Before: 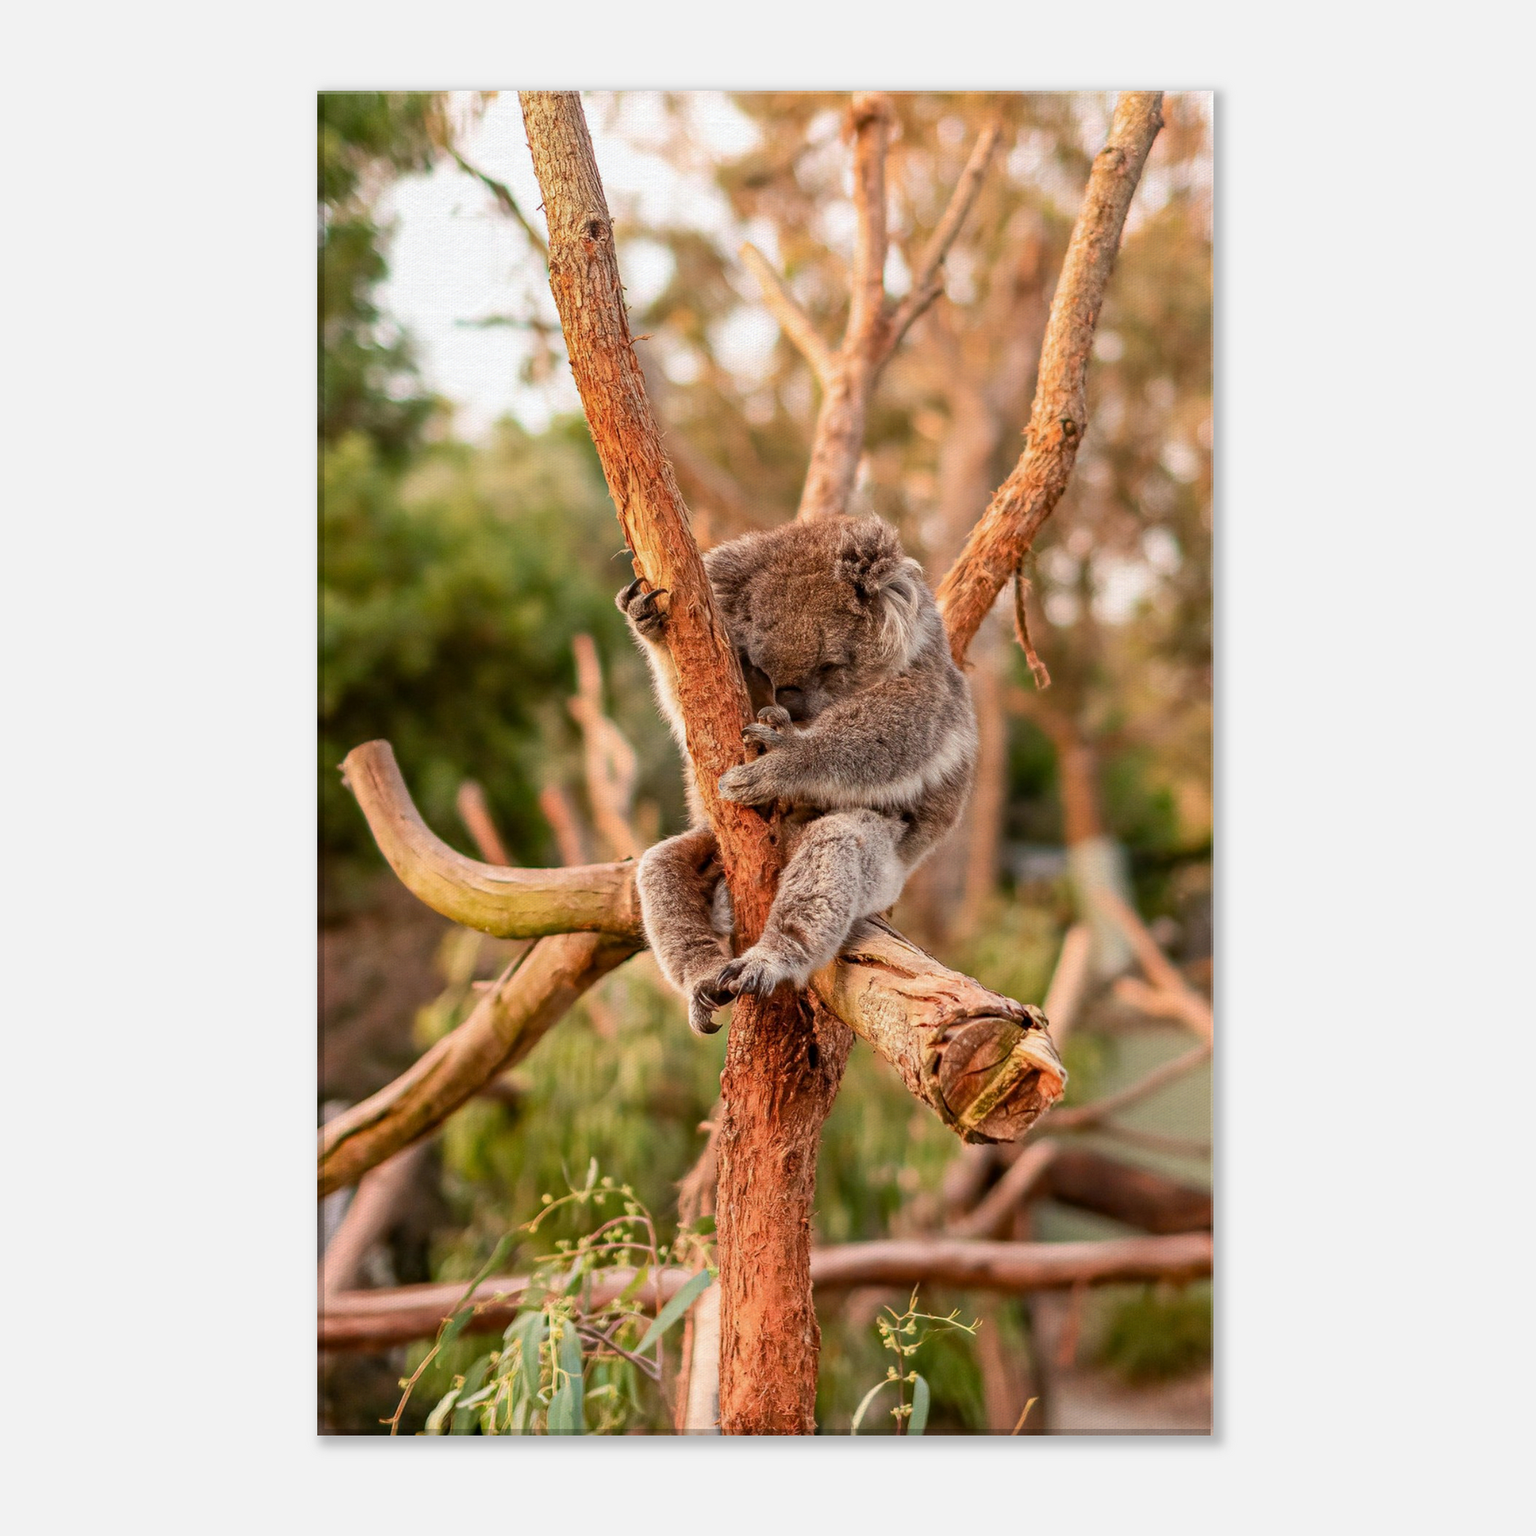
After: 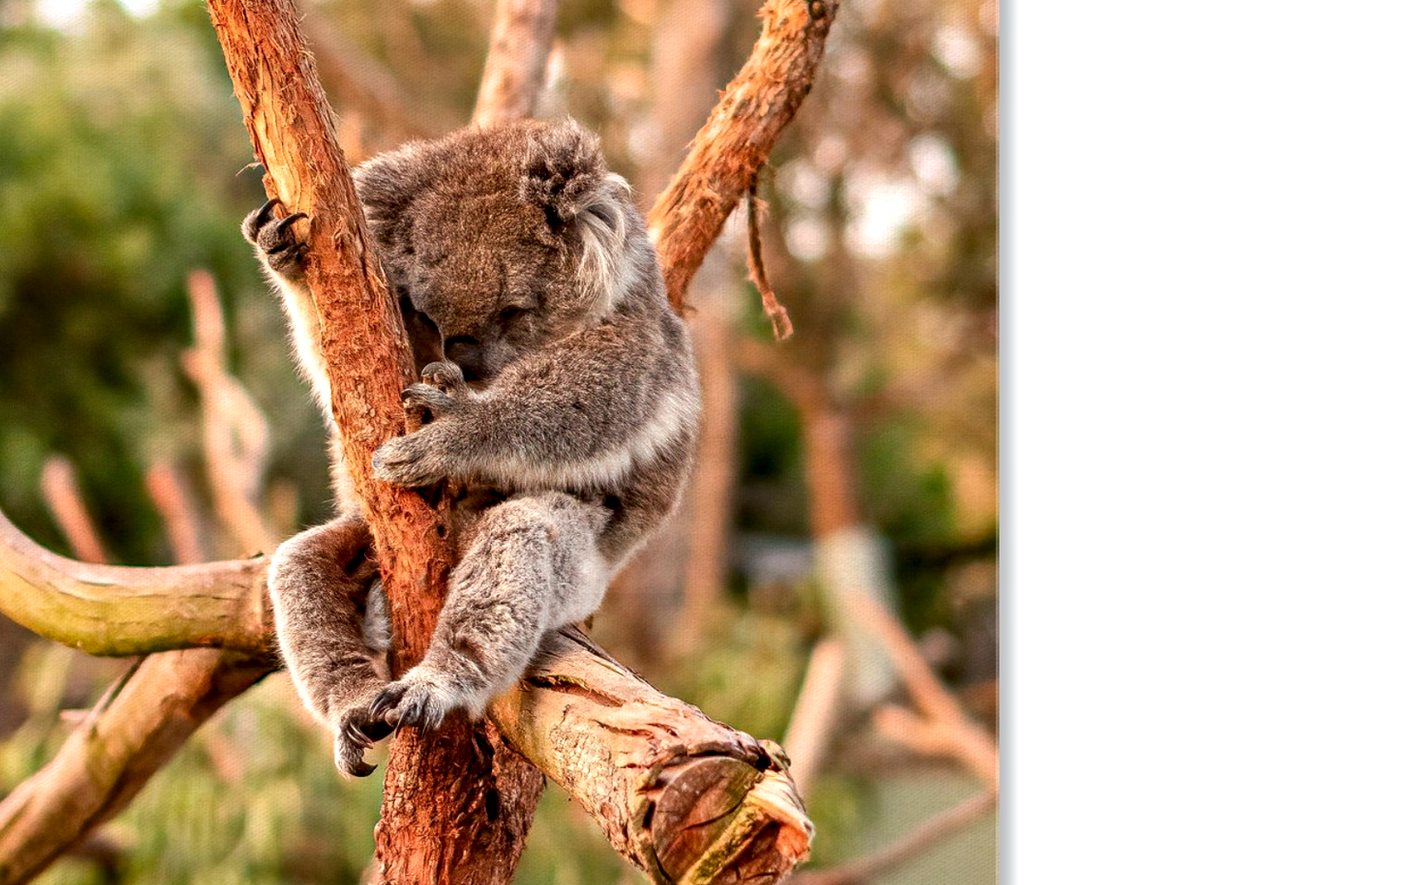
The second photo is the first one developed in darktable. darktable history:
crop and rotate: left 27.657%, top 27.428%, bottom 27.069%
exposure: exposure 0.2 EV, compensate exposure bias true, compensate highlight preservation false
contrast equalizer: y [[0.6 ×6], [0.55 ×6], [0 ×6], [0 ×6], [0 ×6]], mix 0.537
